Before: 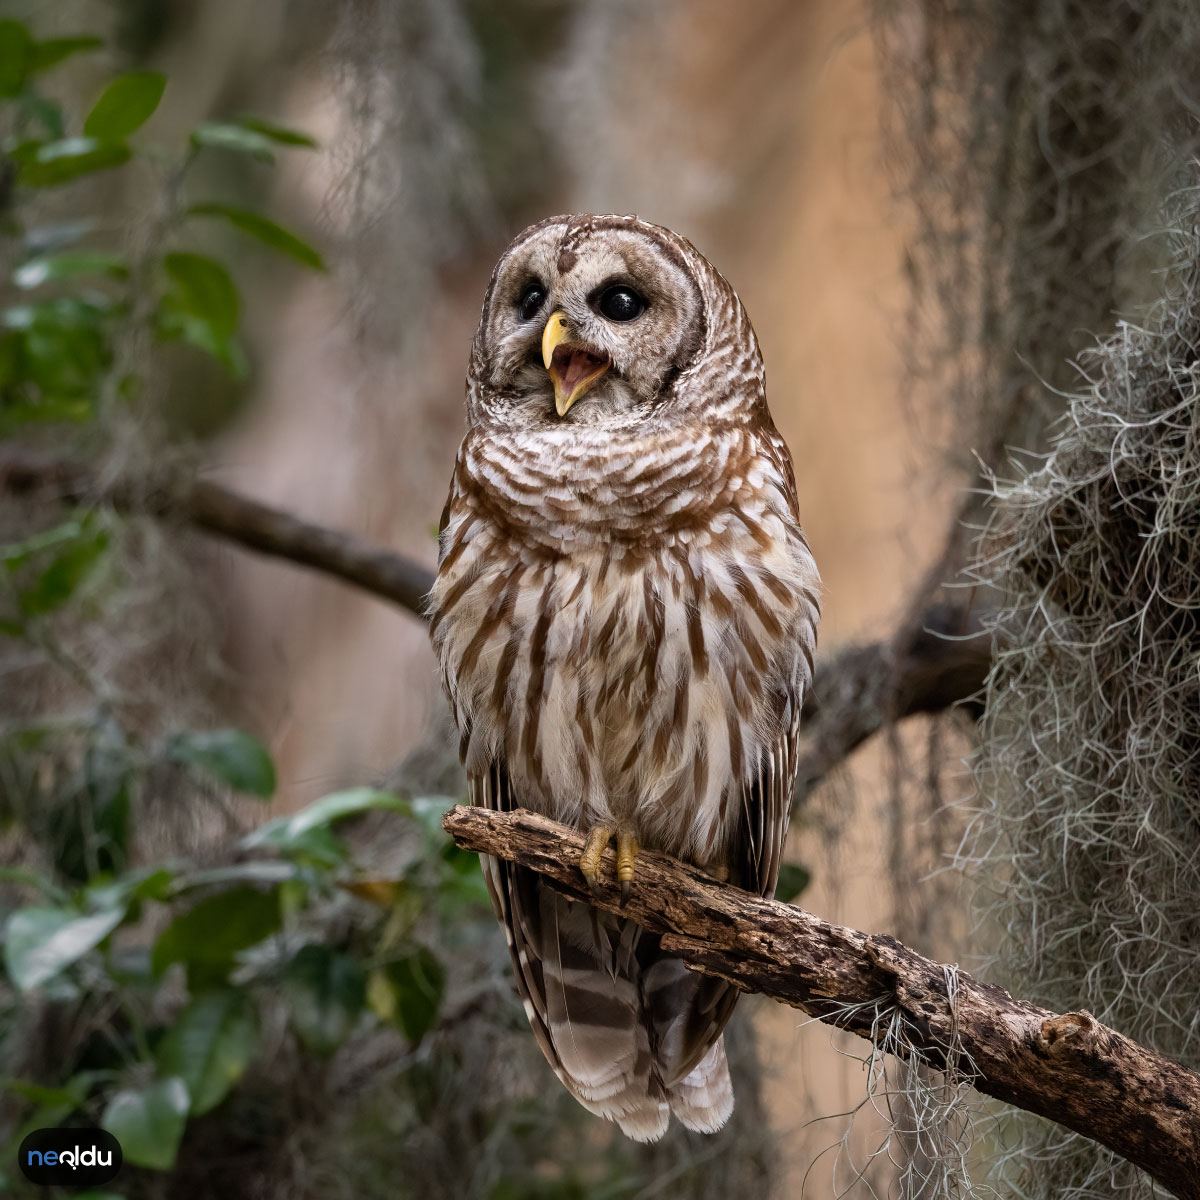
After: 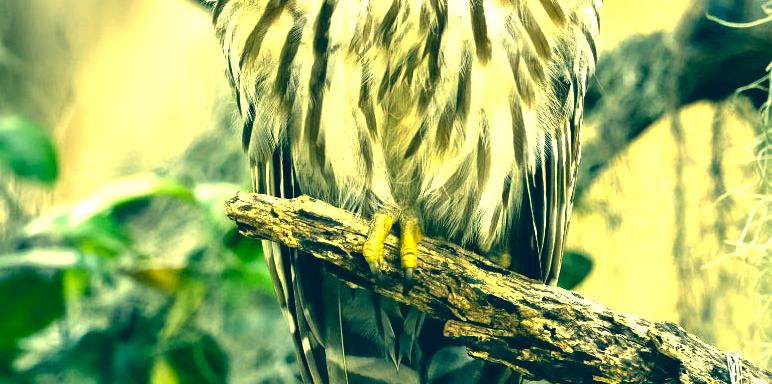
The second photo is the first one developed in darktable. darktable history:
exposure: black level correction 0, exposure 0.877 EV, compensate exposure bias true, compensate highlight preservation false
levels: levels [0.012, 0.367, 0.697]
color correction: highlights a* -15.58, highlights b* 40, shadows a* -40, shadows b* -26.18
crop: left 18.091%, top 51.13%, right 17.525%, bottom 16.85%
